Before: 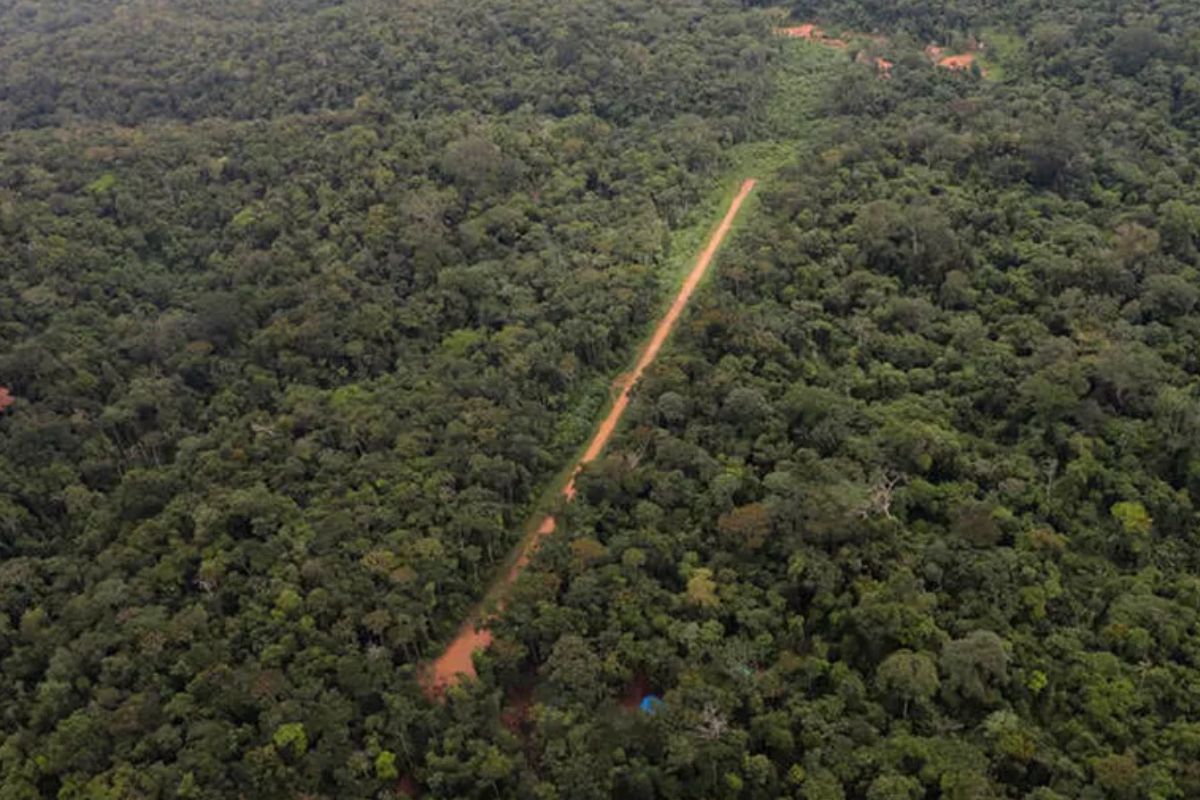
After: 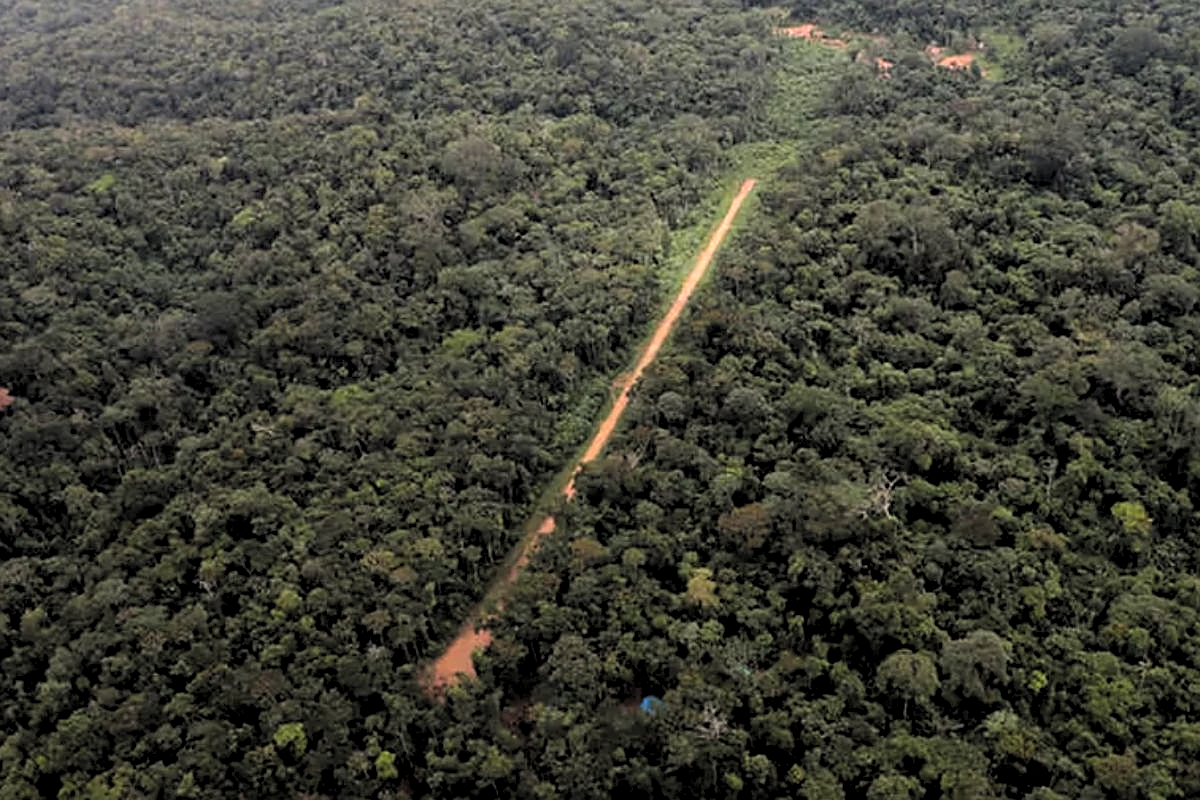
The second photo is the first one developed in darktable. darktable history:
contrast brightness saturation: brightness 0.15
levels: levels [0.182, 0.542, 0.902]
sharpen: on, module defaults
